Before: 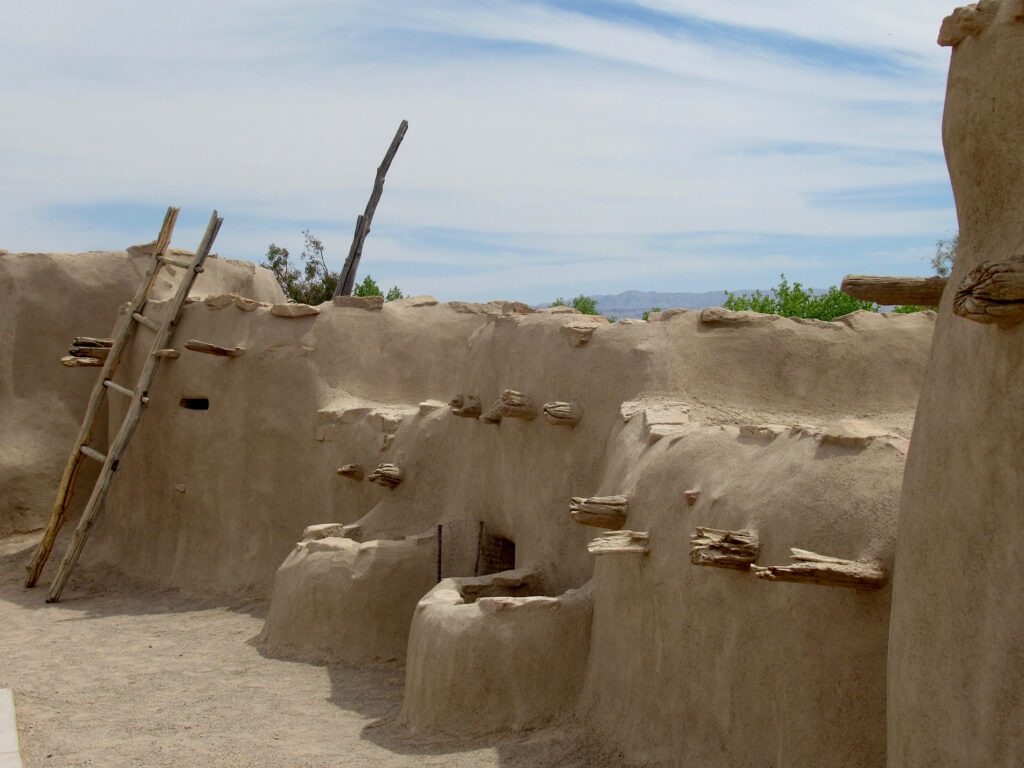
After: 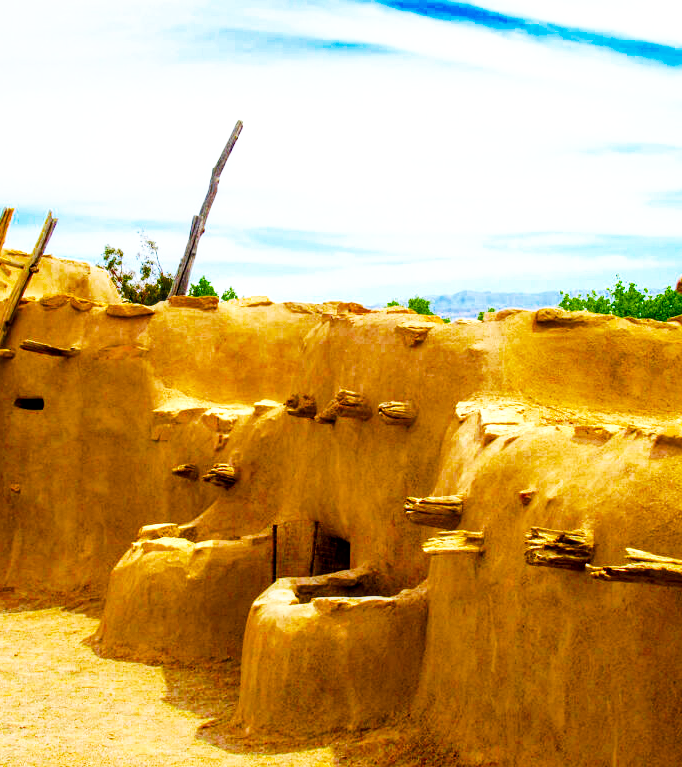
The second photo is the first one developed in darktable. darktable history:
crop and rotate: left 16.139%, right 17.185%
exposure: exposure 0.3 EV, compensate highlight preservation false
color balance rgb: linear chroma grading › global chroma 8.667%, perceptual saturation grading › global saturation 98.722%, perceptual brilliance grading › mid-tones 10.554%, perceptual brilliance grading › shadows 14.58%, global vibrance 15.945%, saturation formula JzAzBz (2021)
base curve: curves: ch0 [(0, 0) (0.007, 0.004) (0.027, 0.03) (0.046, 0.07) (0.207, 0.54) (0.442, 0.872) (0.673, 0.972) (1, 1)], preserve colors none
local contrast: on, module defaults
